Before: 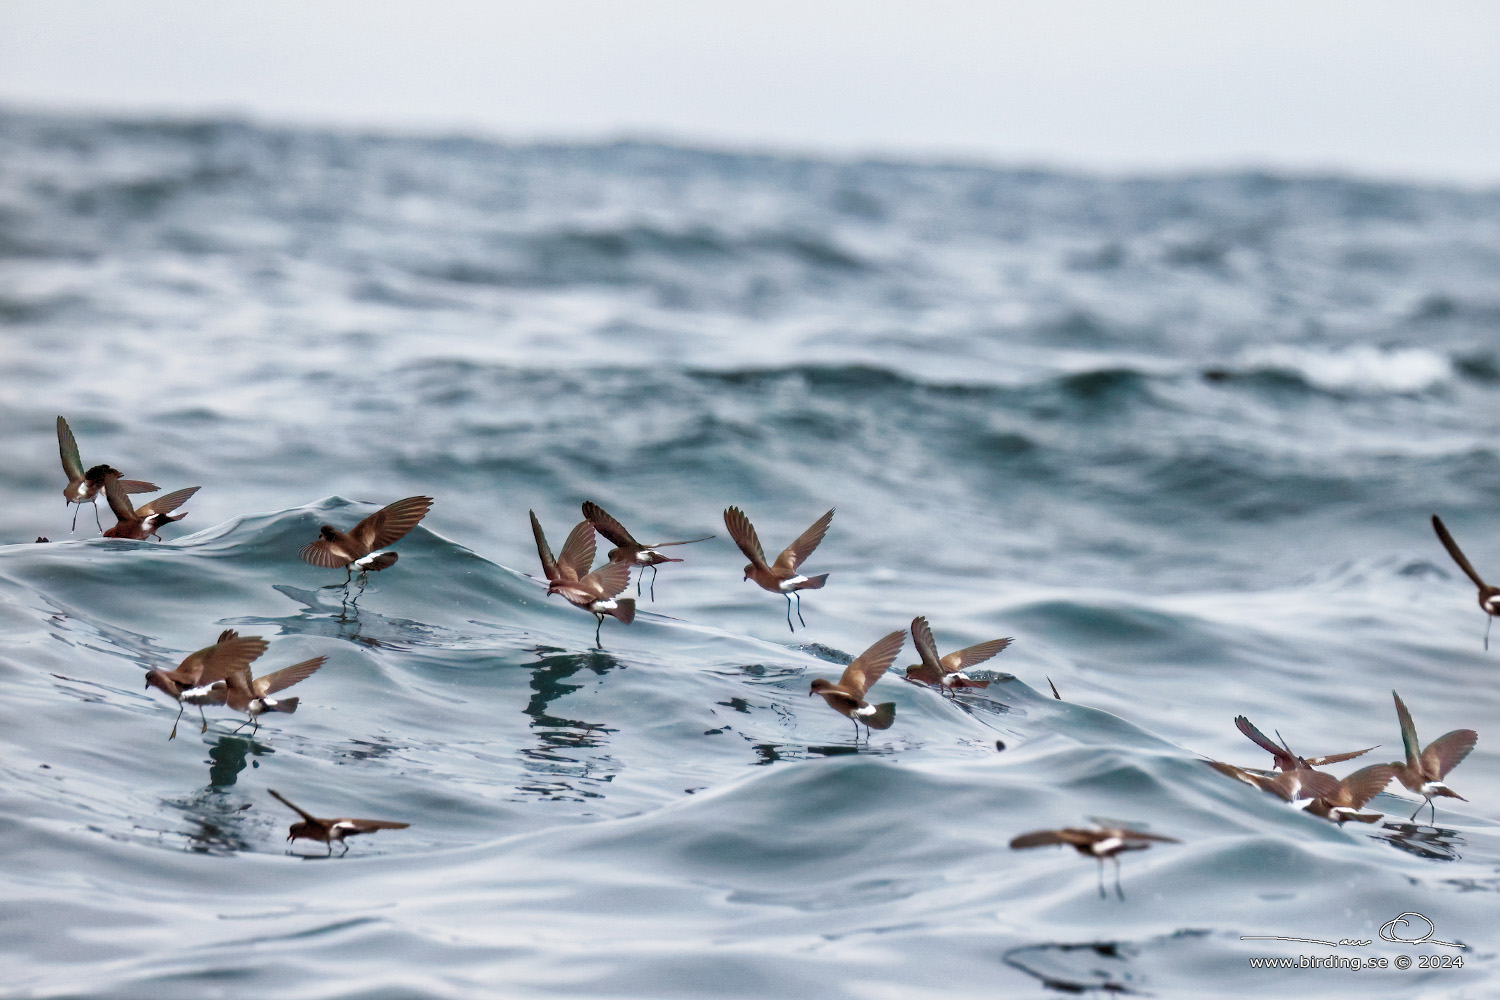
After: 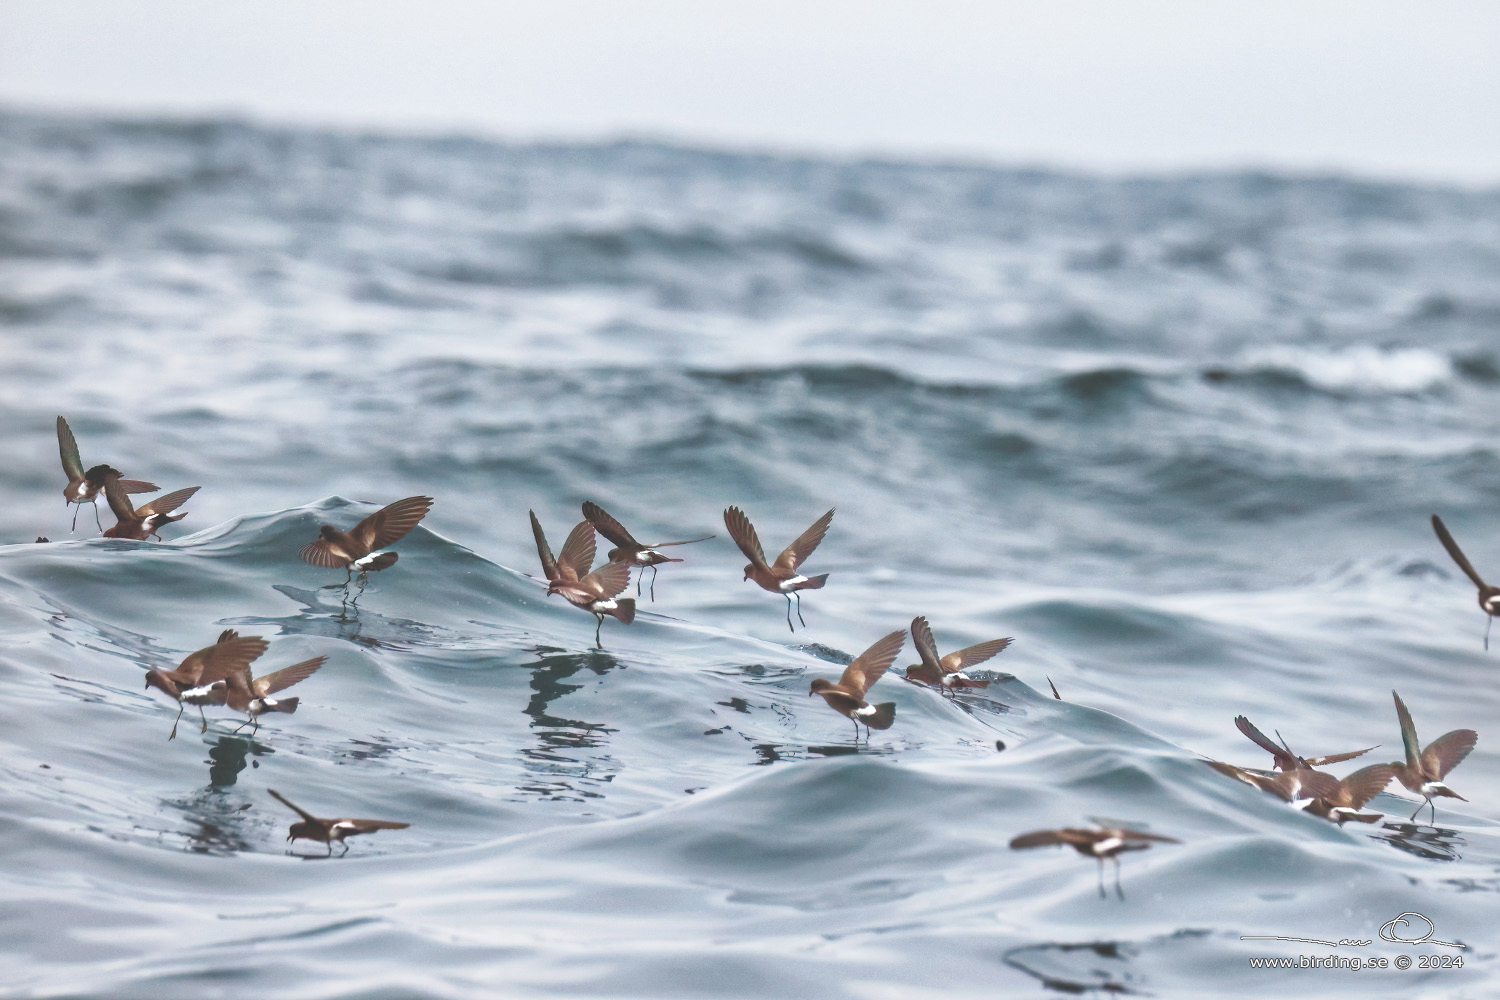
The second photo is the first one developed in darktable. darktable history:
exposure: black level correction -0.04, exposure 0.059 EV, compensate highlight preservation false
base curve: preserve colors none
